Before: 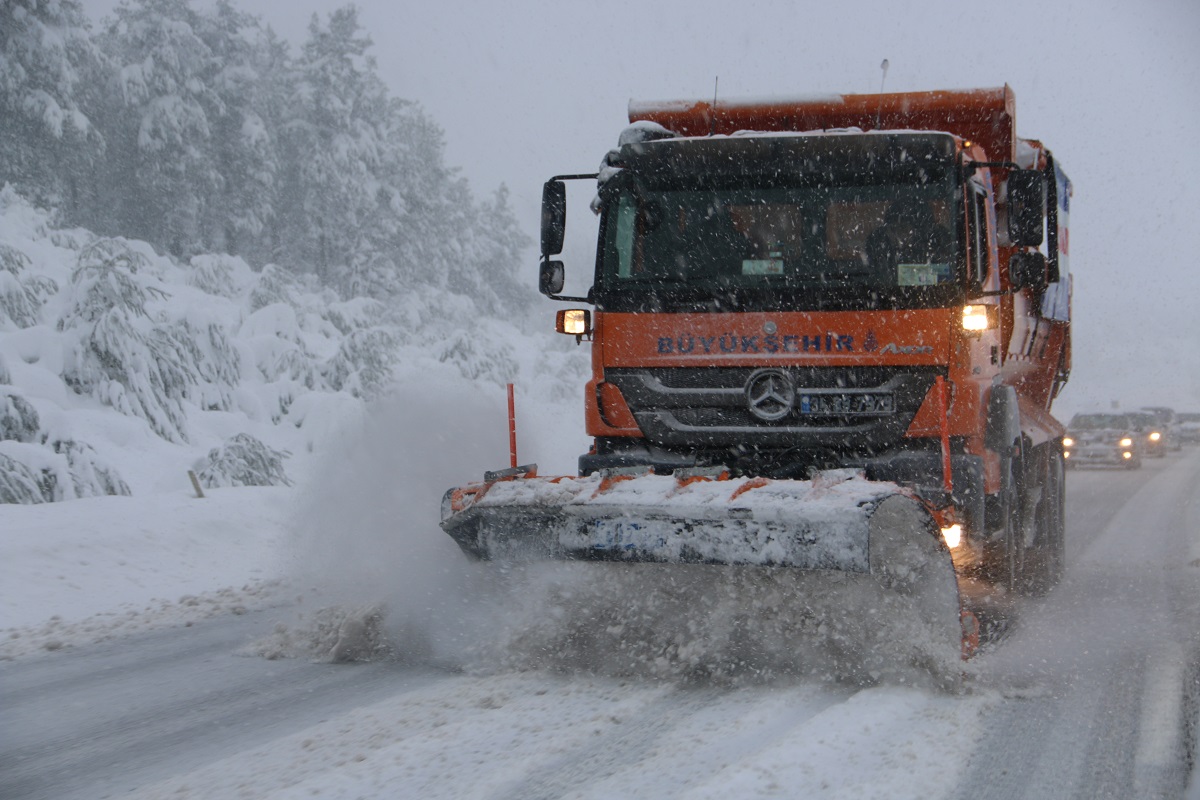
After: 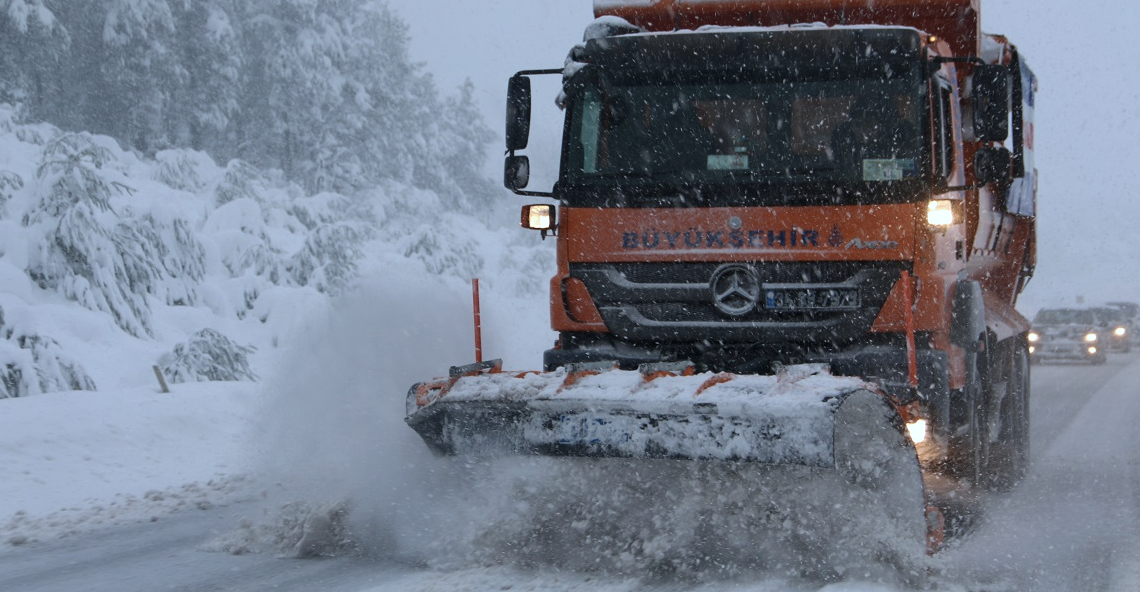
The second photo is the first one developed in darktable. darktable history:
crop and rotate: left 2.991%, top 13.302%, right 1.981%, bottom 12.636%
color calibration: illuminant custom, x 0.368, y 0.373, temperature 4330.32 K
fill light: on, module defaults
local contrast: mode bilateral grid, contrast 100, coarseness 100, detail 108%, midtone range 0.2
contrast brightness saturation: contrast 0.11, saturation -0.17
